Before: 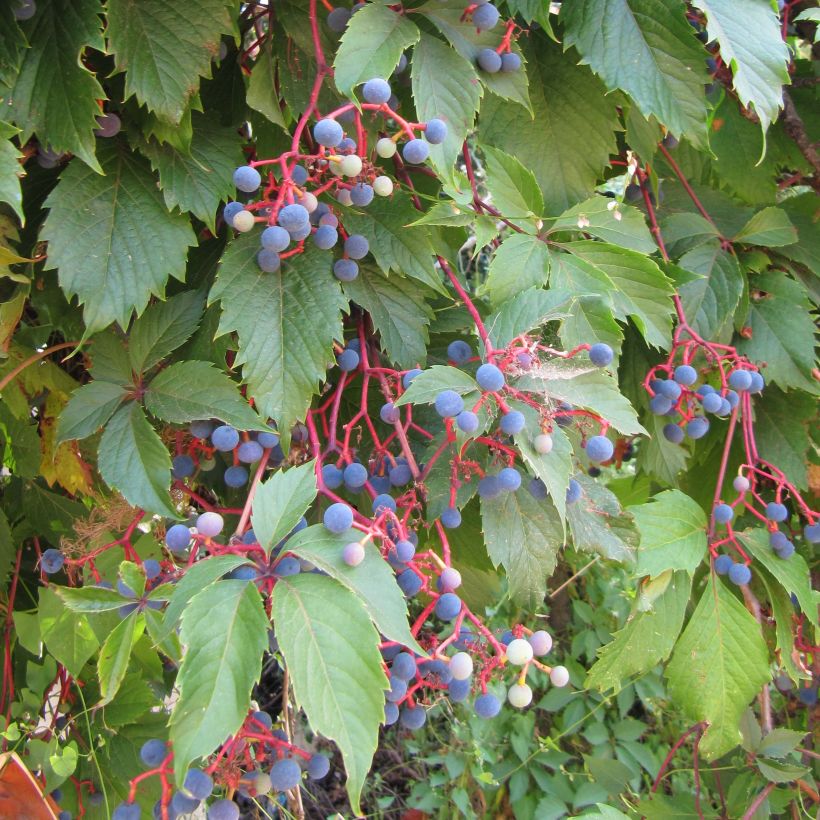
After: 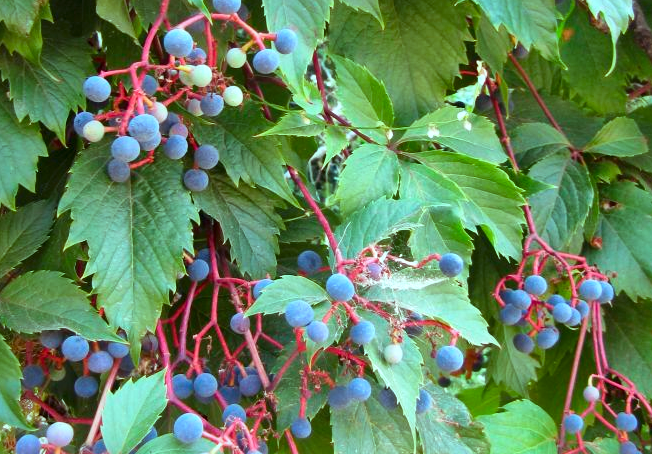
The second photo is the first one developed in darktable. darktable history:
local contrast: mode bilateral grid, contrast 20, coarseness 50, detail 173%, midtone range 0.2
crop: left 18.347%, top 11.089%, right 2.02%, bottom 33.502%
color balance rgb: highlights gain › chroma 4.081%, highlights gain › hue 199.62°, perceptual saturation grading › global saturation 18.109%
